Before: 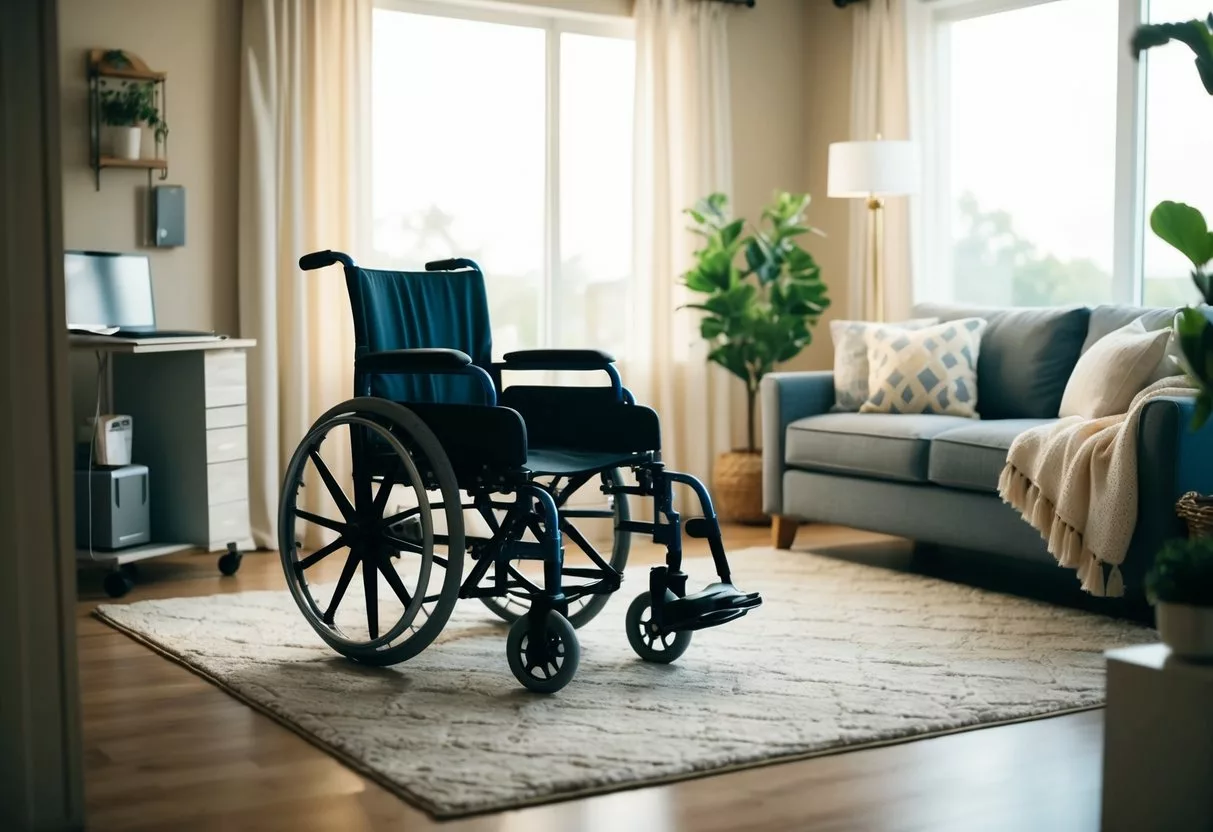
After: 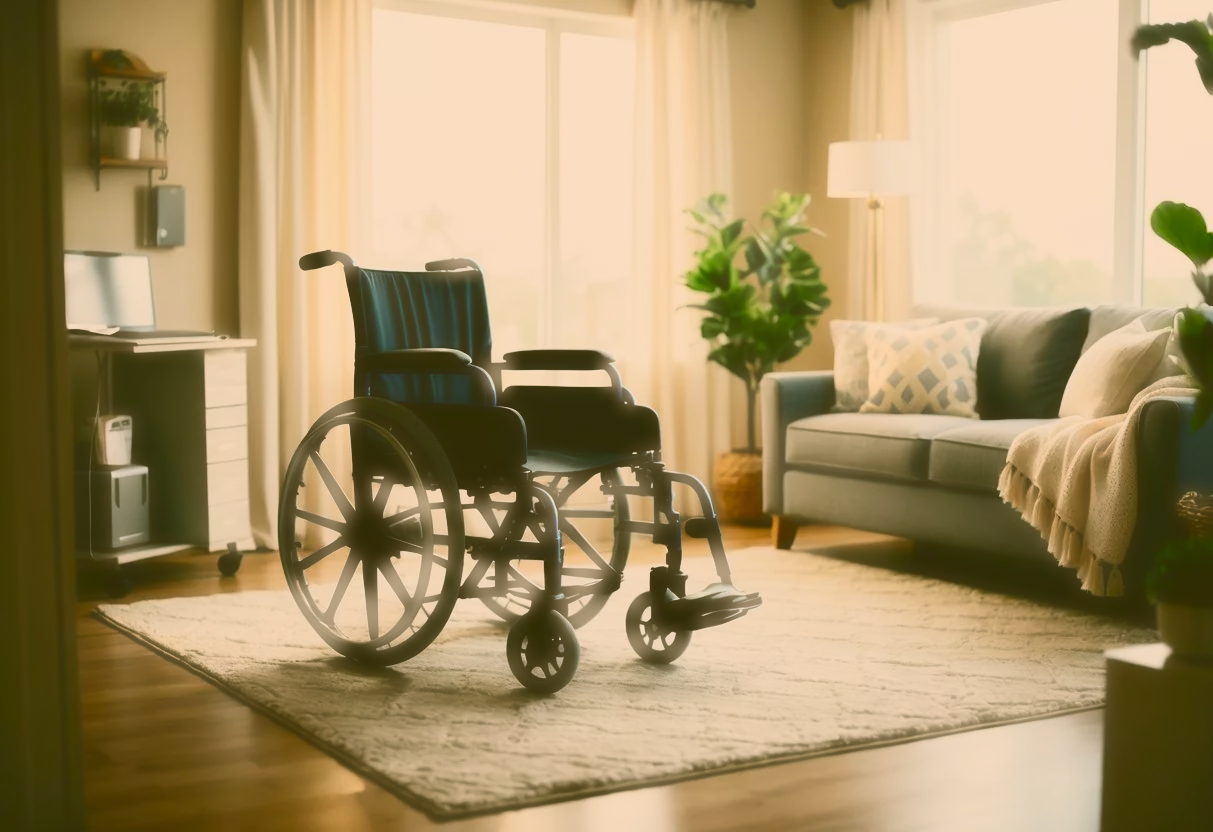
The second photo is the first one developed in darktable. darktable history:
haze removal: strength -0.897, distance 0.23, compatibility mode true, adaptive false
contrast brightness saturation: contrast 0.217, brightness -0.187, saturation 0.244
tone curve: curves: ch0 [(0, 0.172) (1, 0.91)], color space Lab, independent channels, preserve colors none
color correction: highlights a* 8.85, highlights b* 15.23, shadows a* -0.667, shadows b* 26.63
